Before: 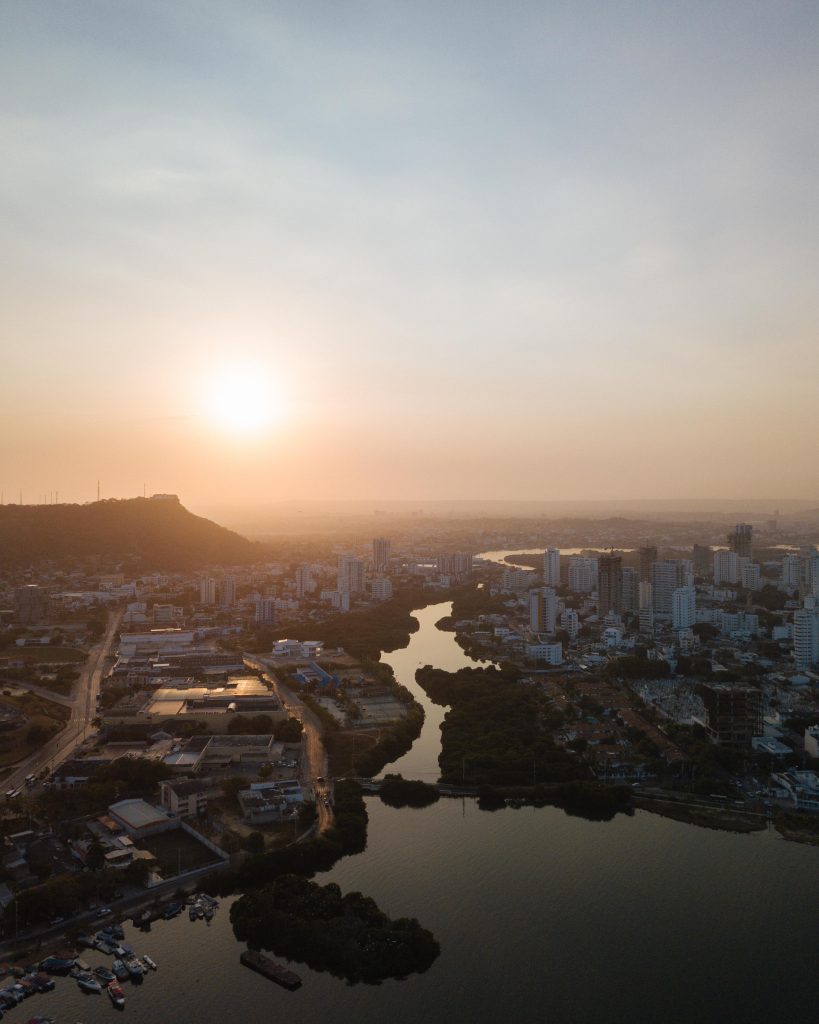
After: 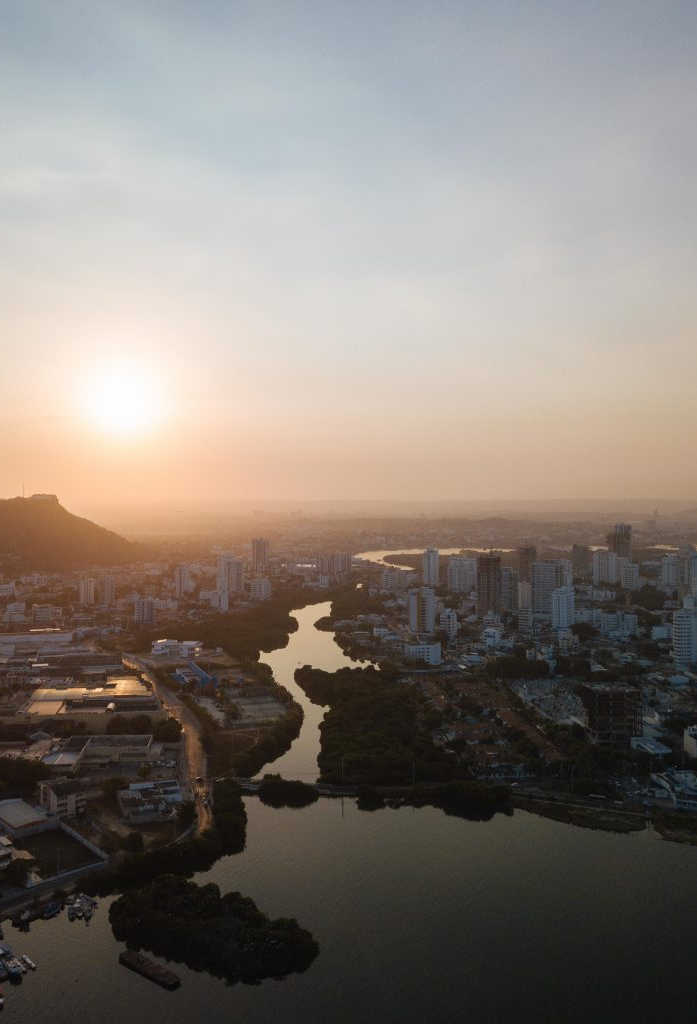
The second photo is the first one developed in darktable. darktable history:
crop and rotate: left 14.789%
